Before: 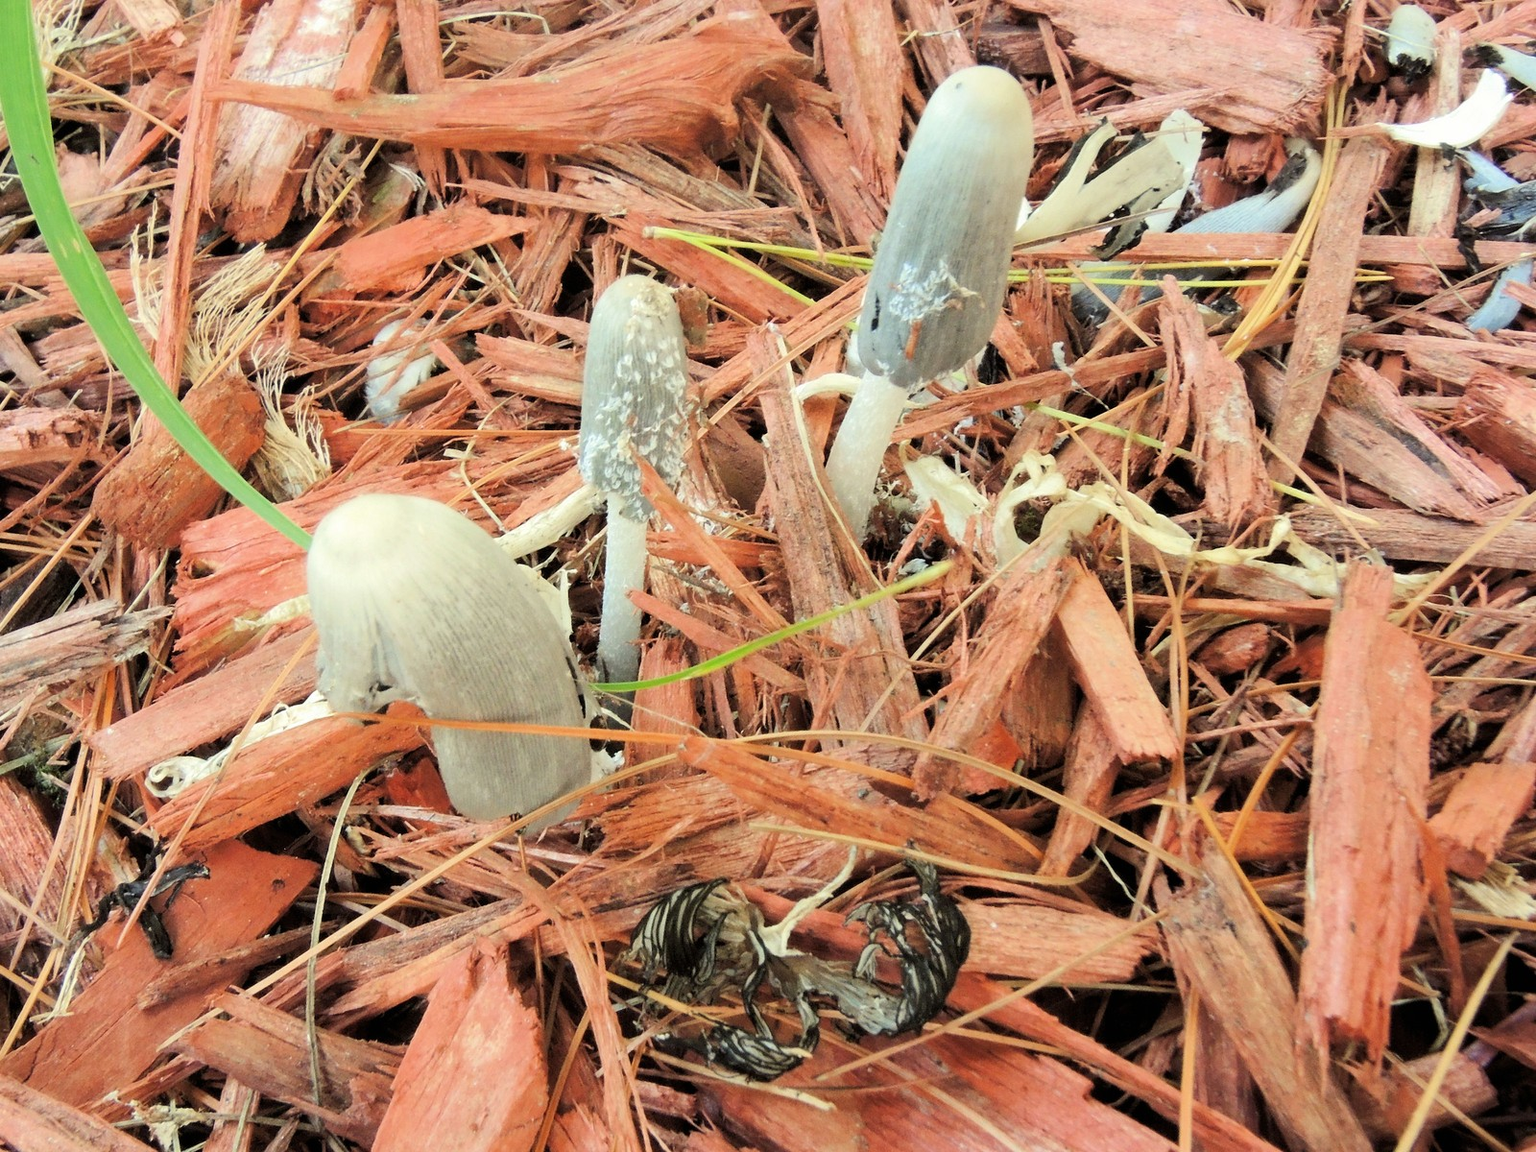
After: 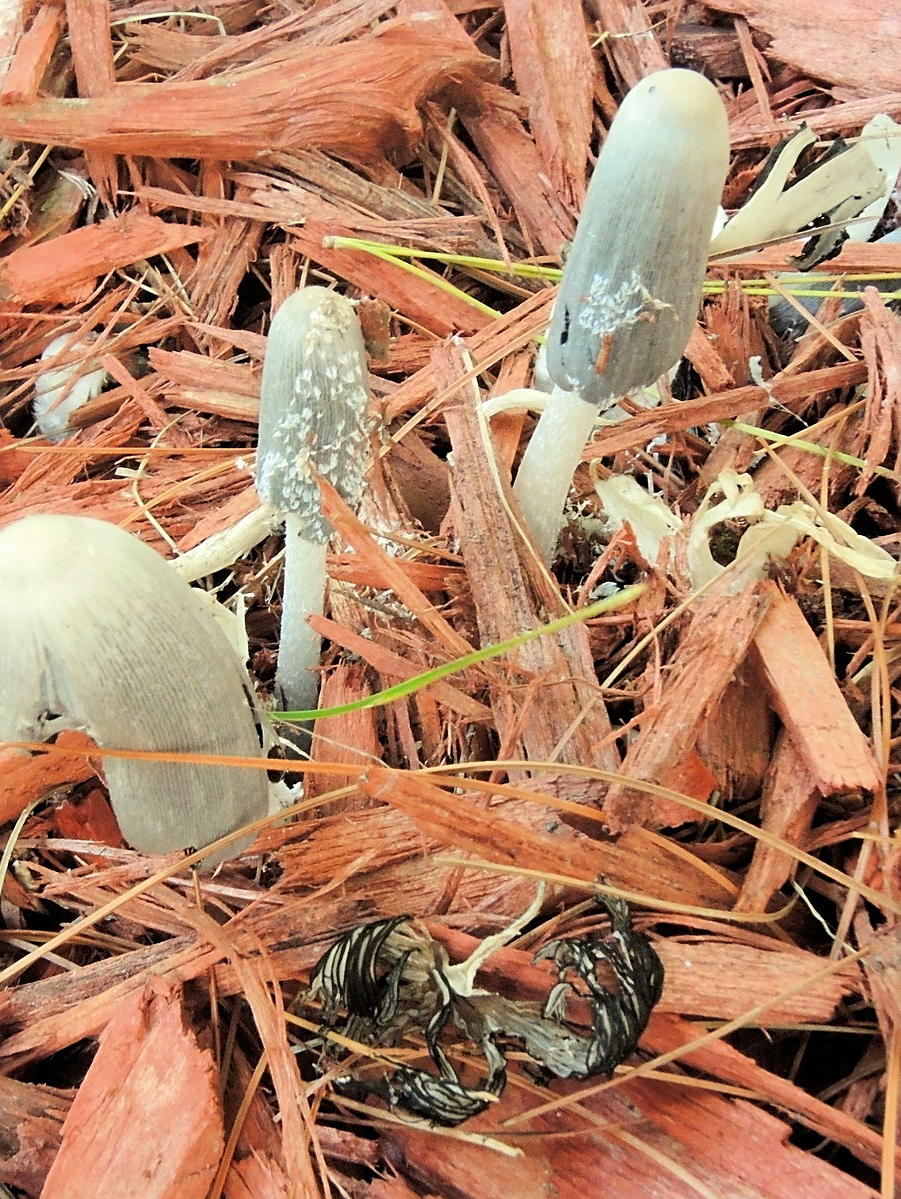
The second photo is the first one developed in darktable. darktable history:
sharpen: on, module defaults
crop: left 21.697%, right 21.967%, bottom 0.005%
